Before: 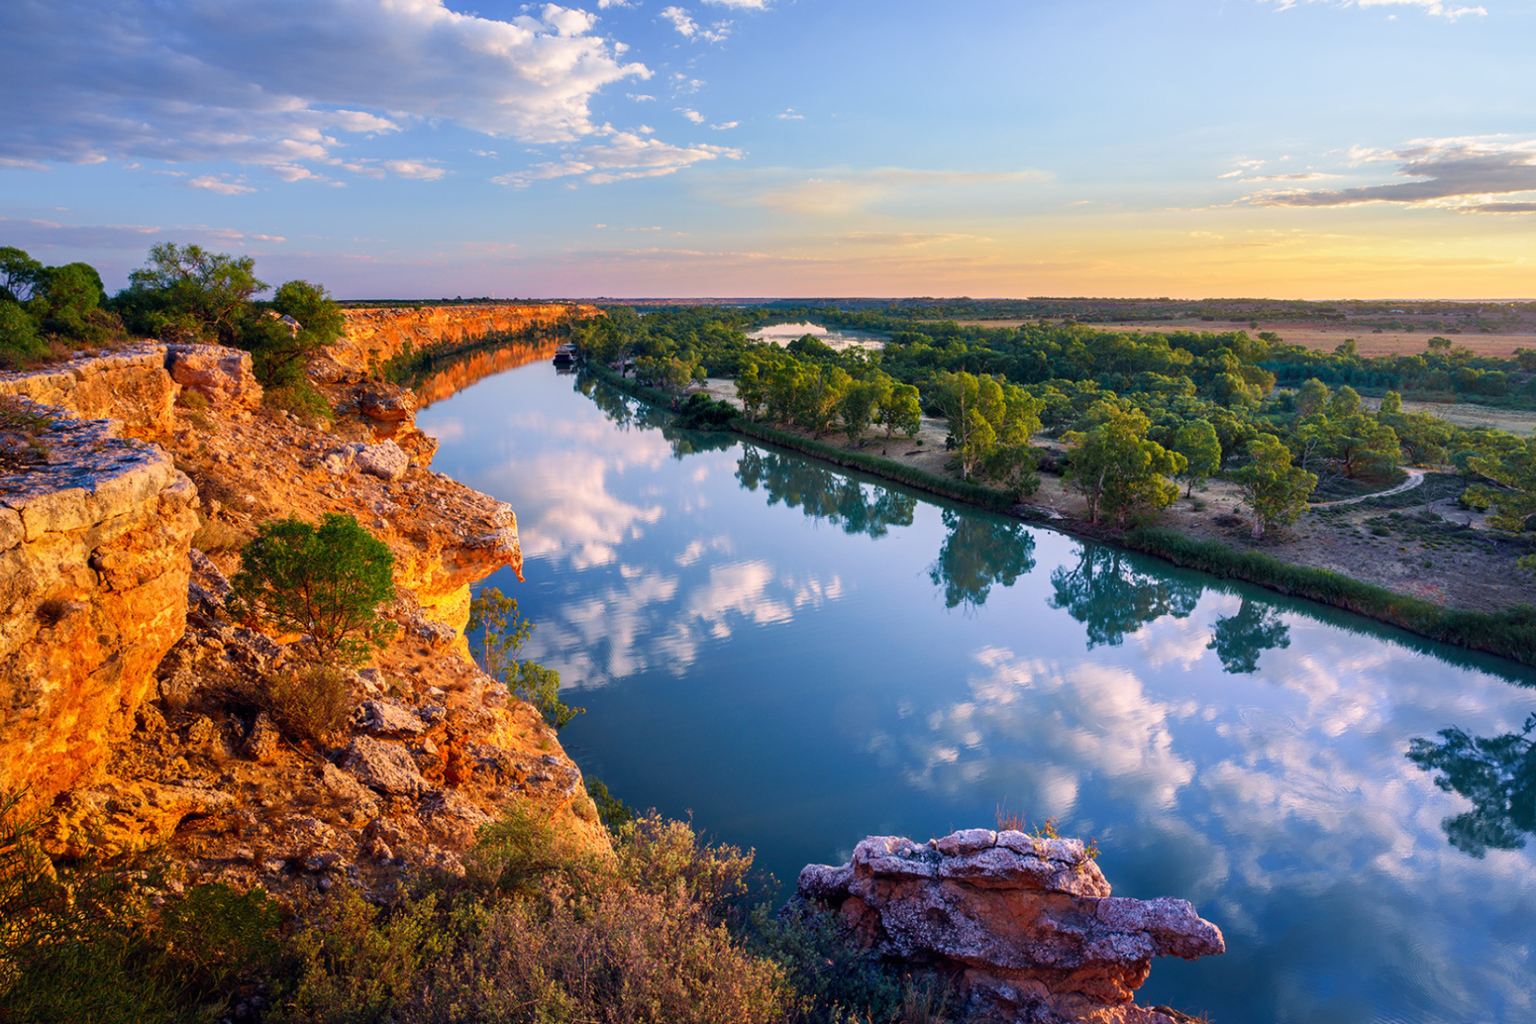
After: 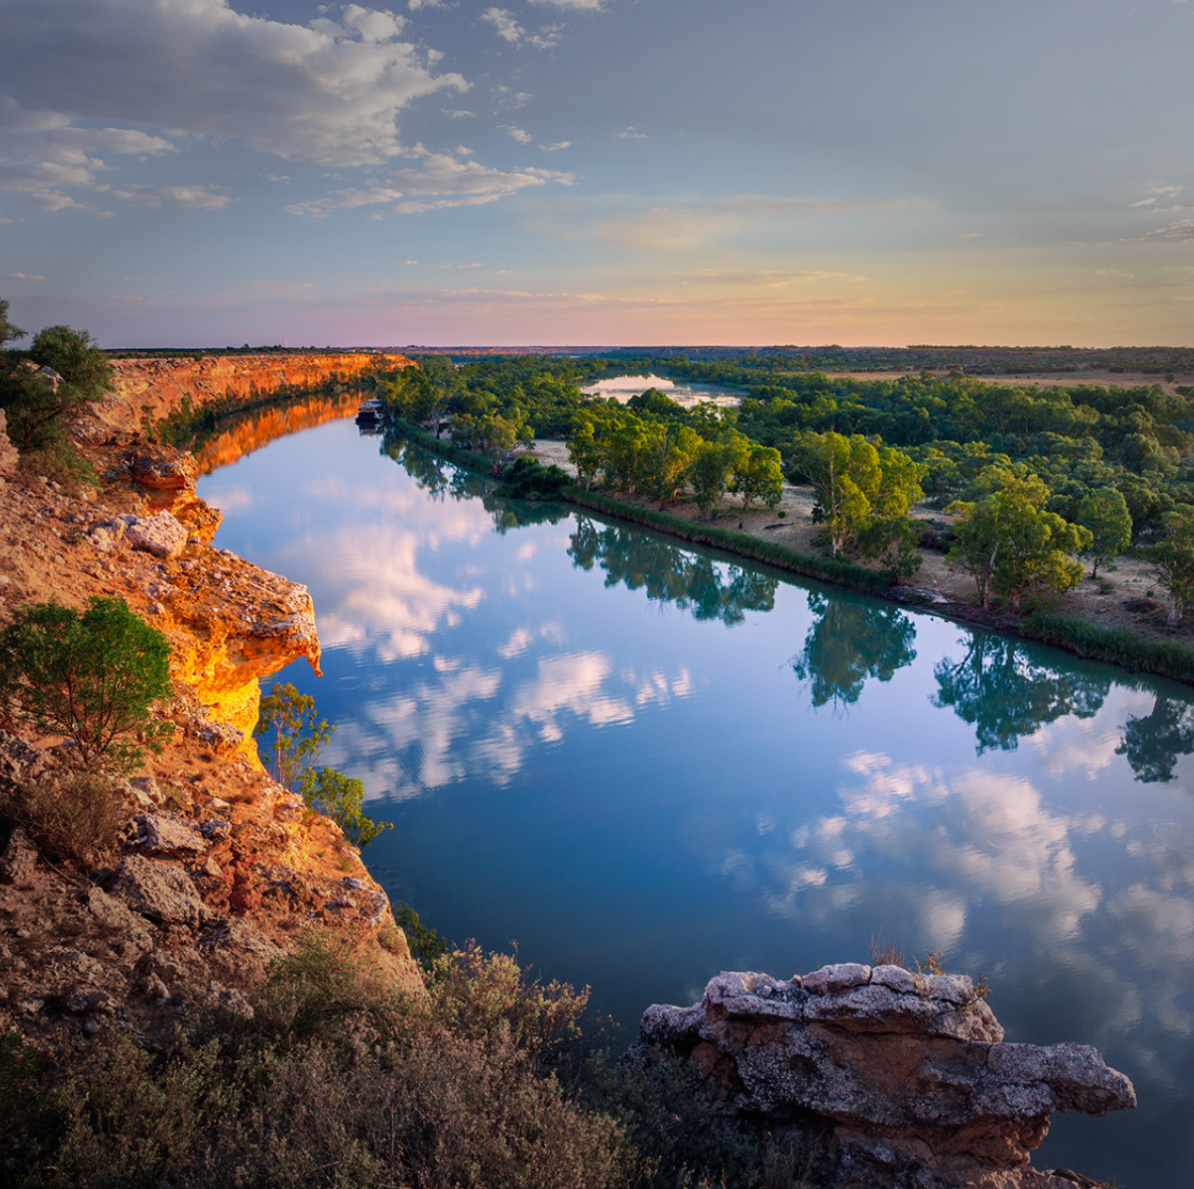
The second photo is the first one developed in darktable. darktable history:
contrast brightness saturation: contrast -0.016, brightness -0.013, saturation 0.044
crop and rotate: left 16.113%, right 16.944%
vignetting: fall-off start 70.42%, width/height ratio 1.334, unbound false
